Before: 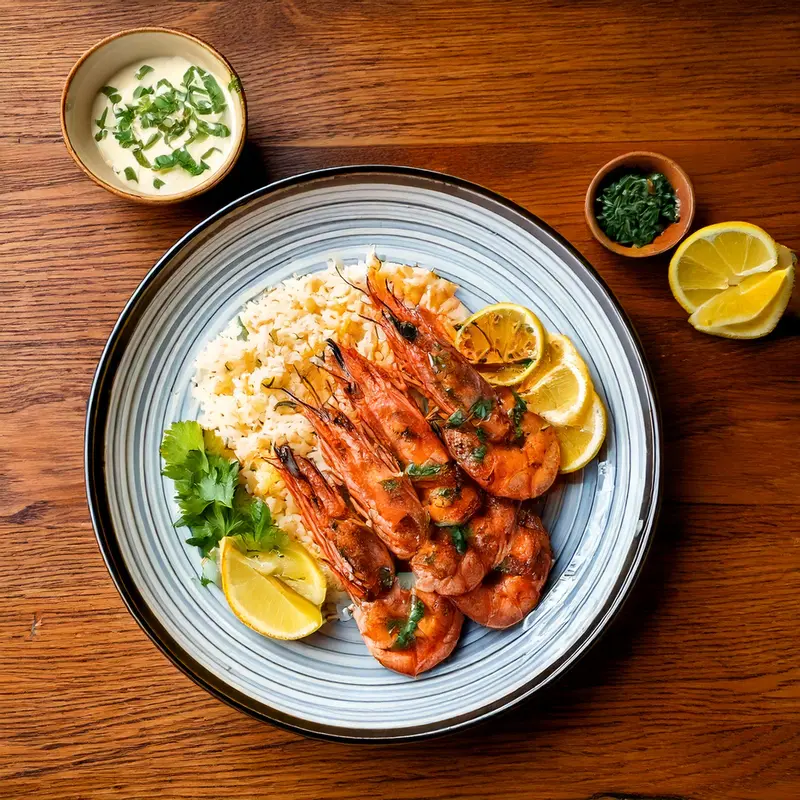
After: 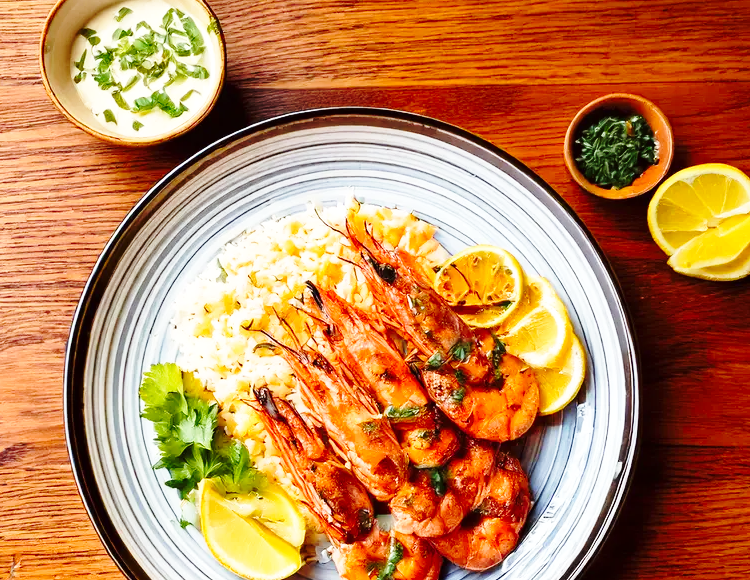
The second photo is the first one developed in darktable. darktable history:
color balance: mode lift, gamma, gain (sRGB), lift [1, 1.049, 1, 1]
crop: left 2.737%, top 7.287%, right 3.421%, bottom 20.179%
base curve: curves: ch0 [(0, 0) (0.036, 0.037) (0.121, 0.228) (0.46, 0.76) (0.859, 0.983) (1, 1)], preserve colors none
